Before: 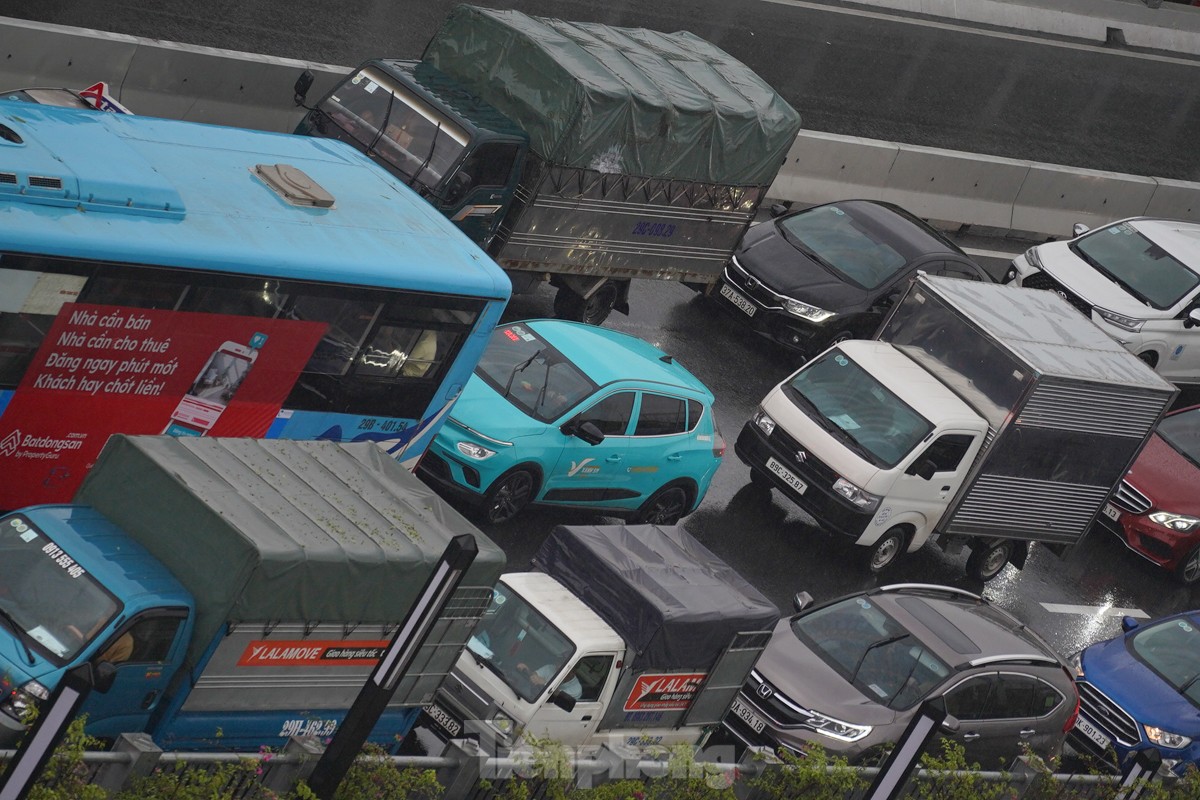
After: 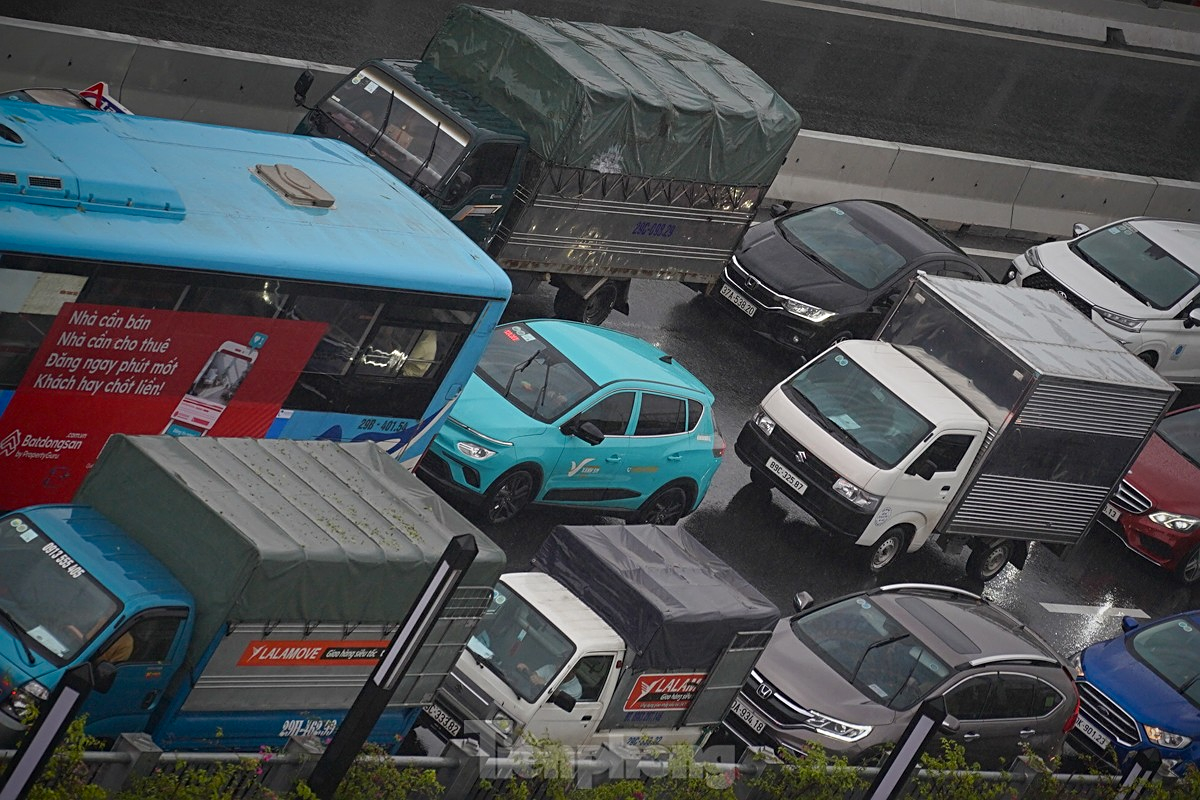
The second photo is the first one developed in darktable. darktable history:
vignetting: fall-off start 67.77%, fall-off radius 67.4%, saturation 0.364, automatic ratio true, unbound false
sharpen: radius 2.154, amount 0.381, threshold 0.222
